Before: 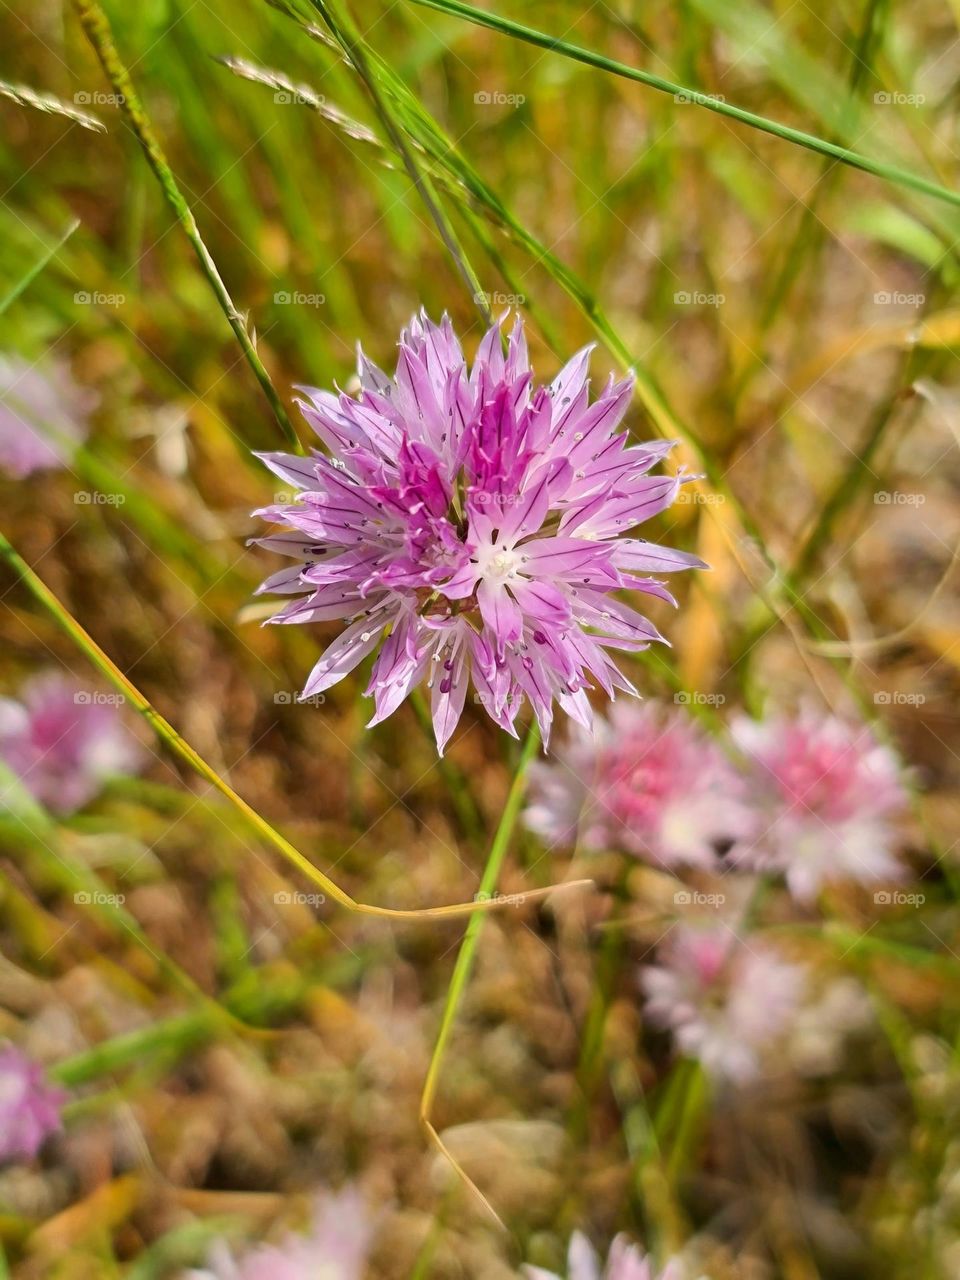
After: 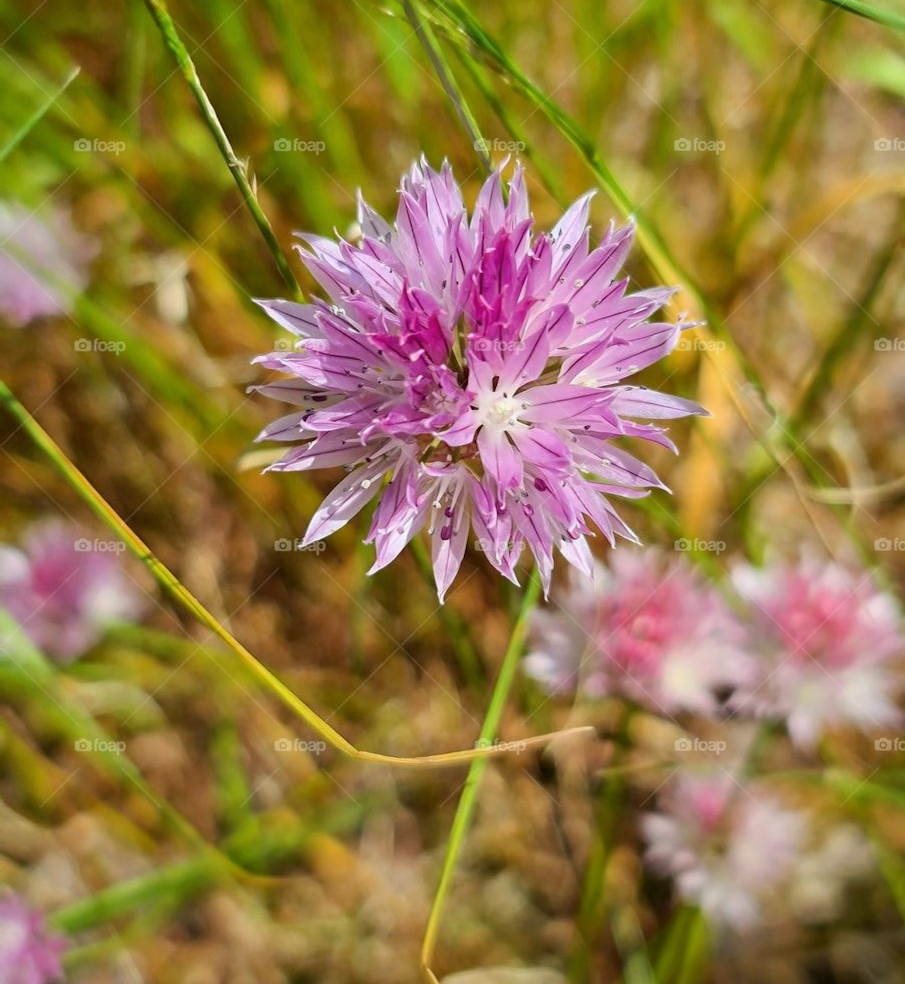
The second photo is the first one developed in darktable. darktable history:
color calibration: illuminant Planckian (black body), x 0.352, y 0.352, temperature 4786.08 K
crop and rotate: angle 0.049°, top 12.027%, right 5.826%, bottom 11.105%
